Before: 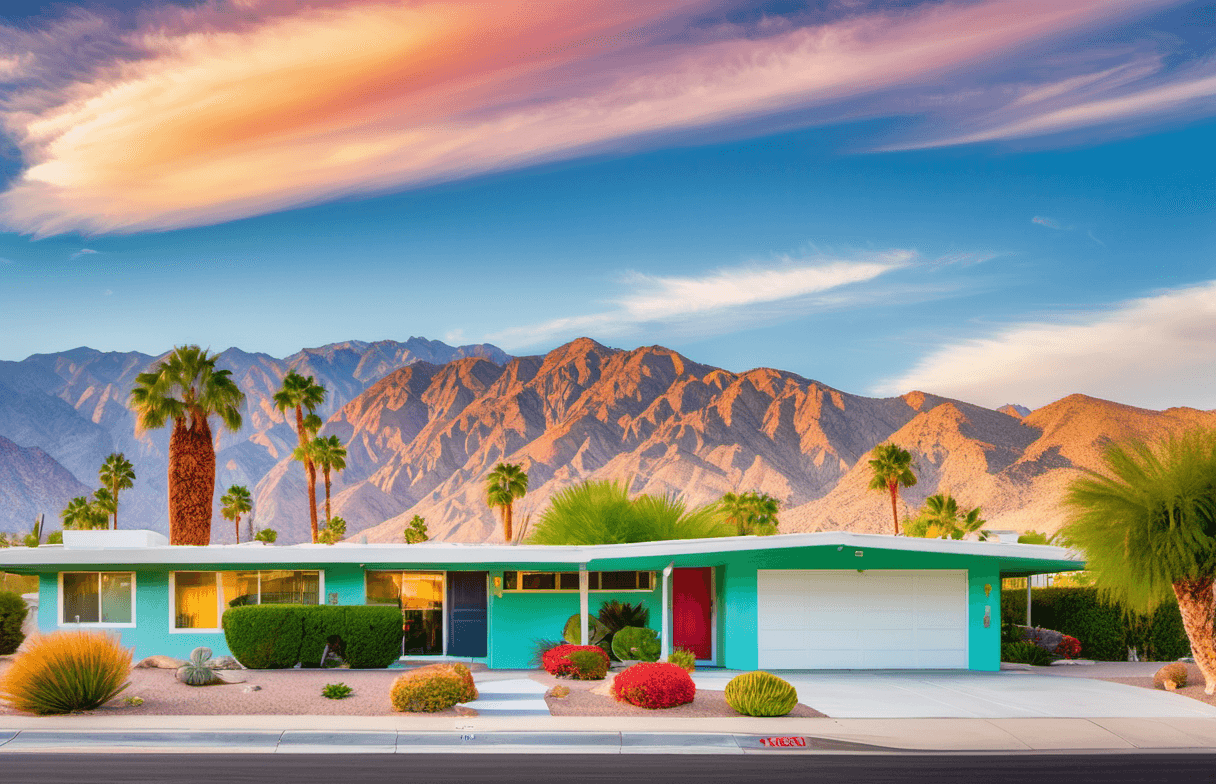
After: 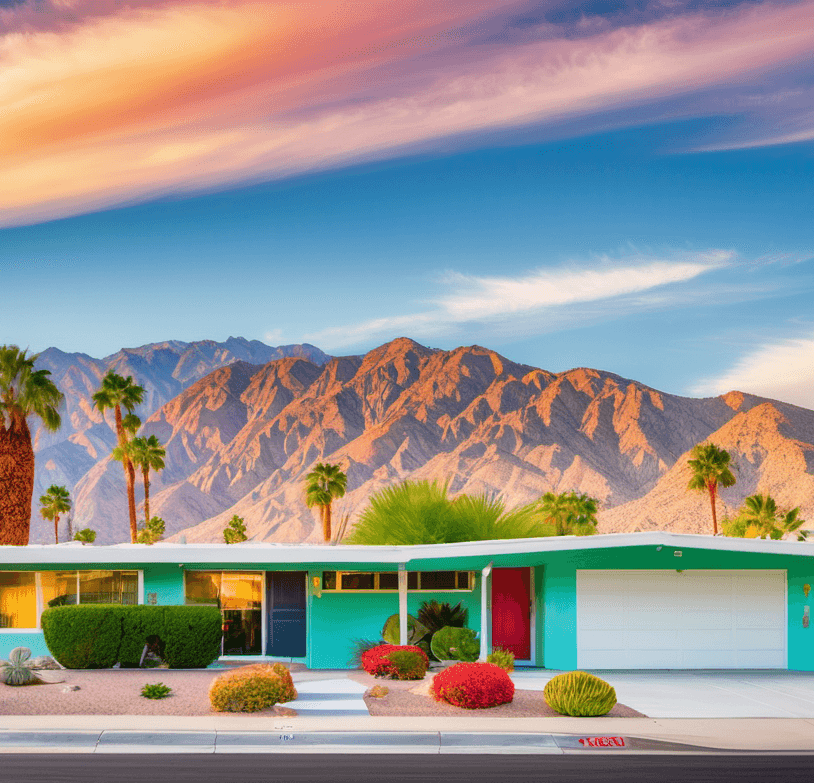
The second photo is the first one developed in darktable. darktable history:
crop and rotate: left 14.895%, right 18.114%
